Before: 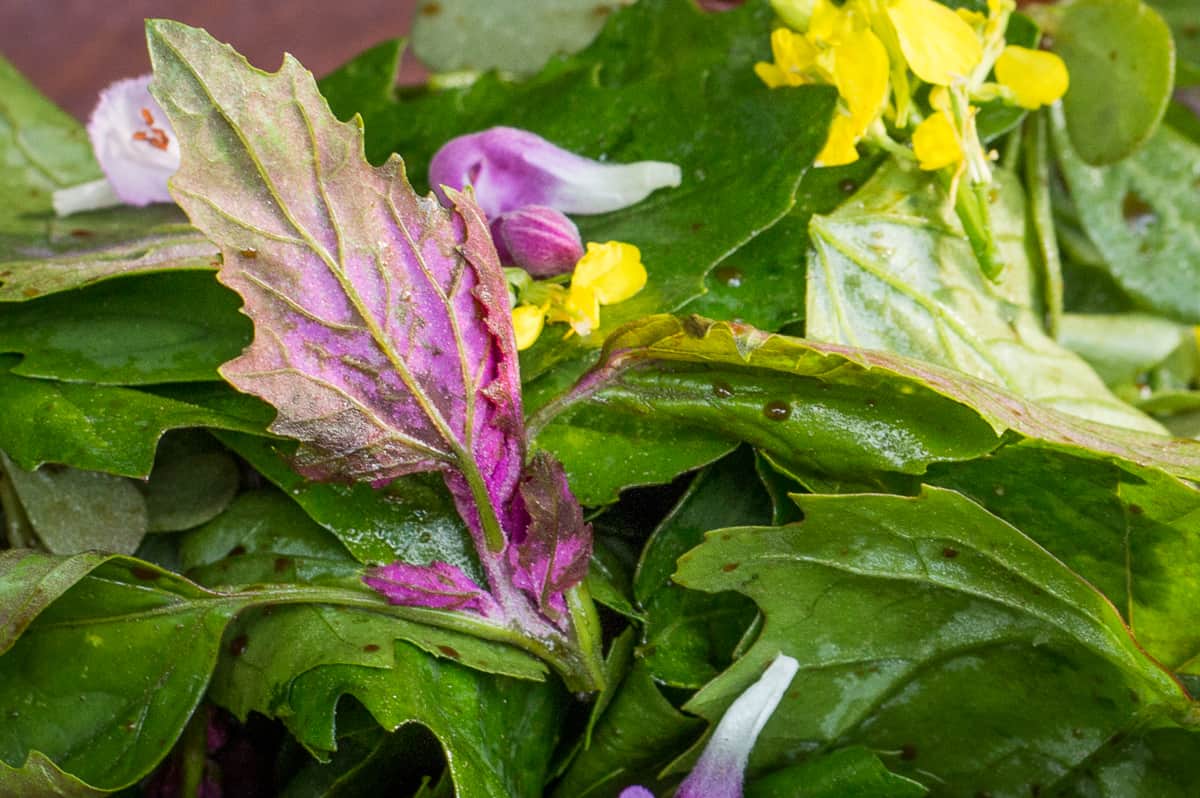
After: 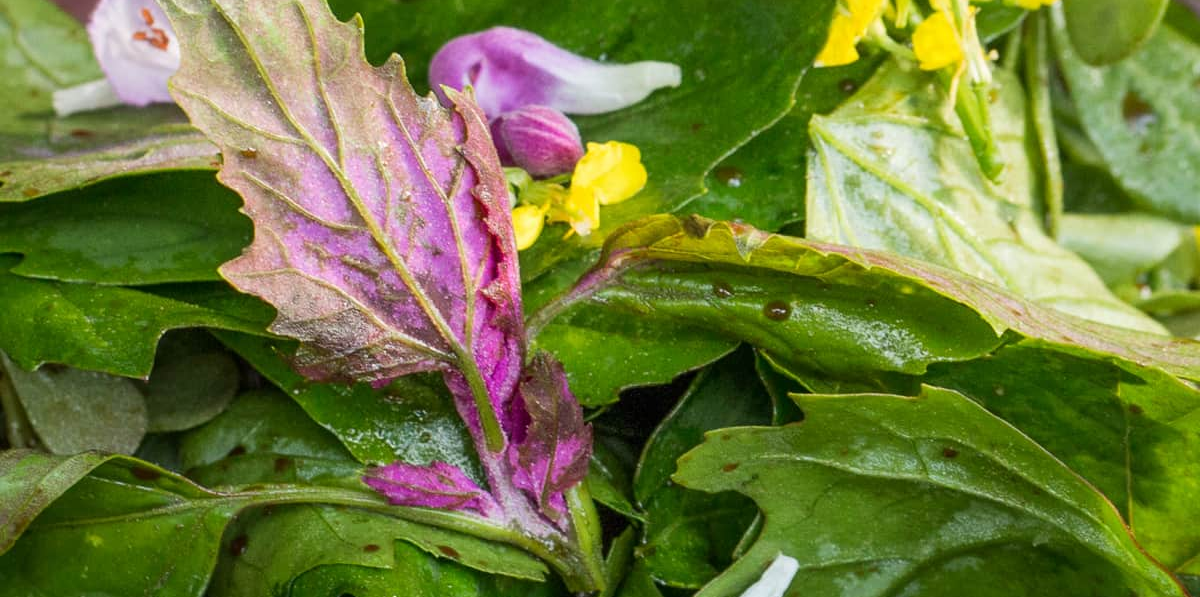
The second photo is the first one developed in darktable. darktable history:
crop and rotate: top 12.59%, bottom 12.505%
